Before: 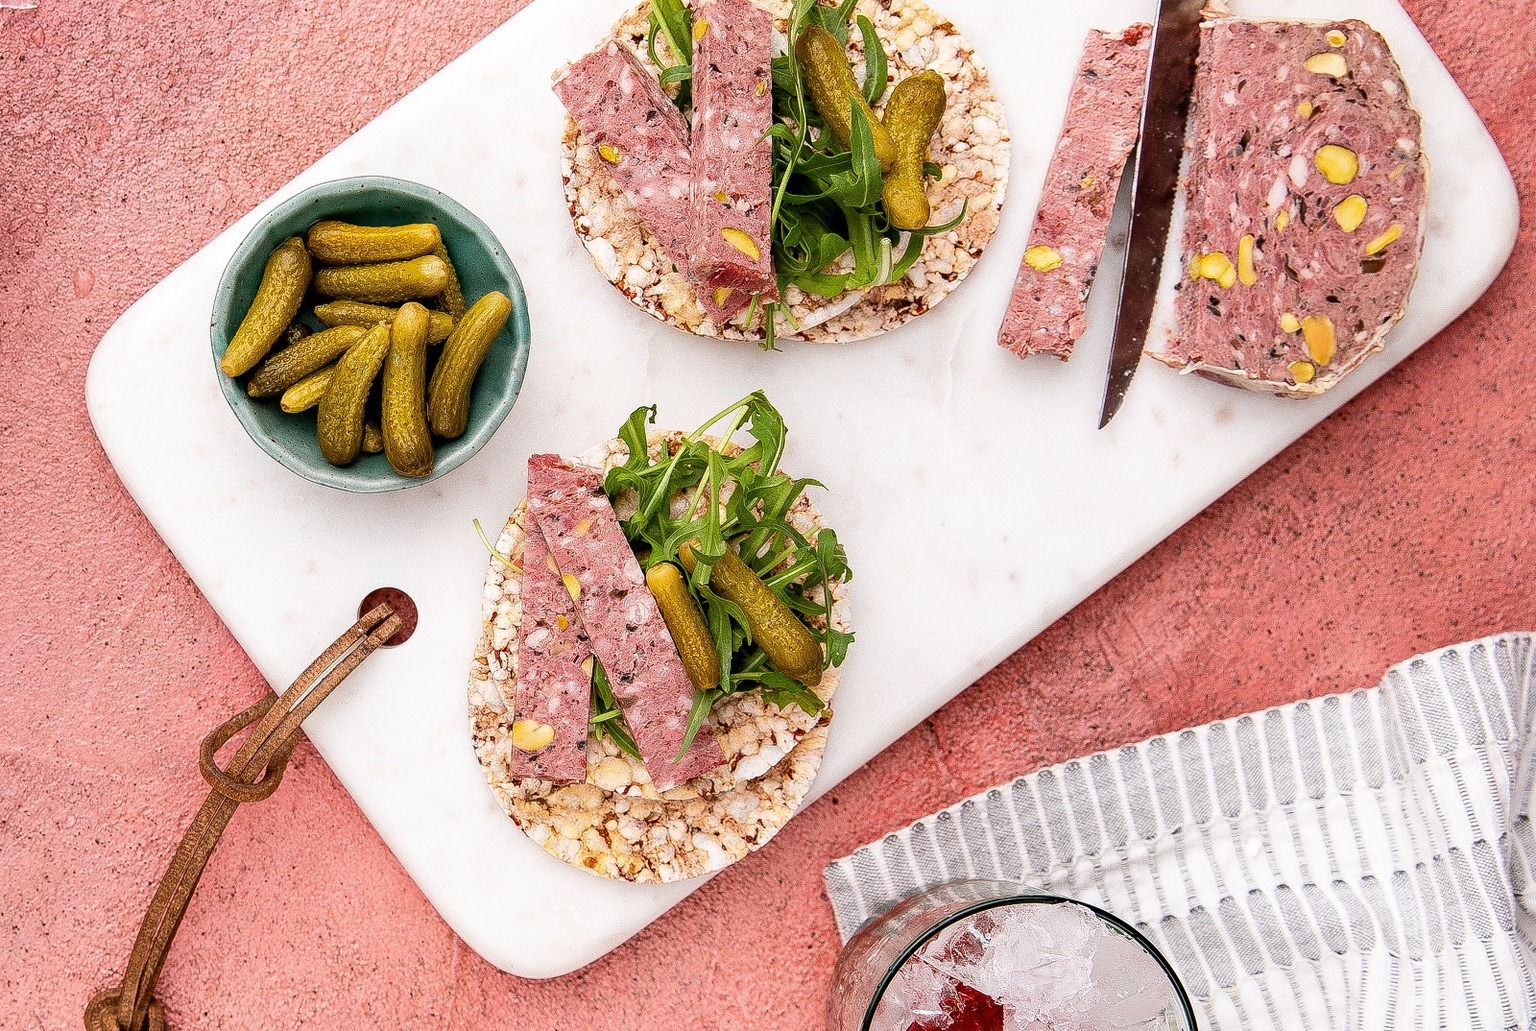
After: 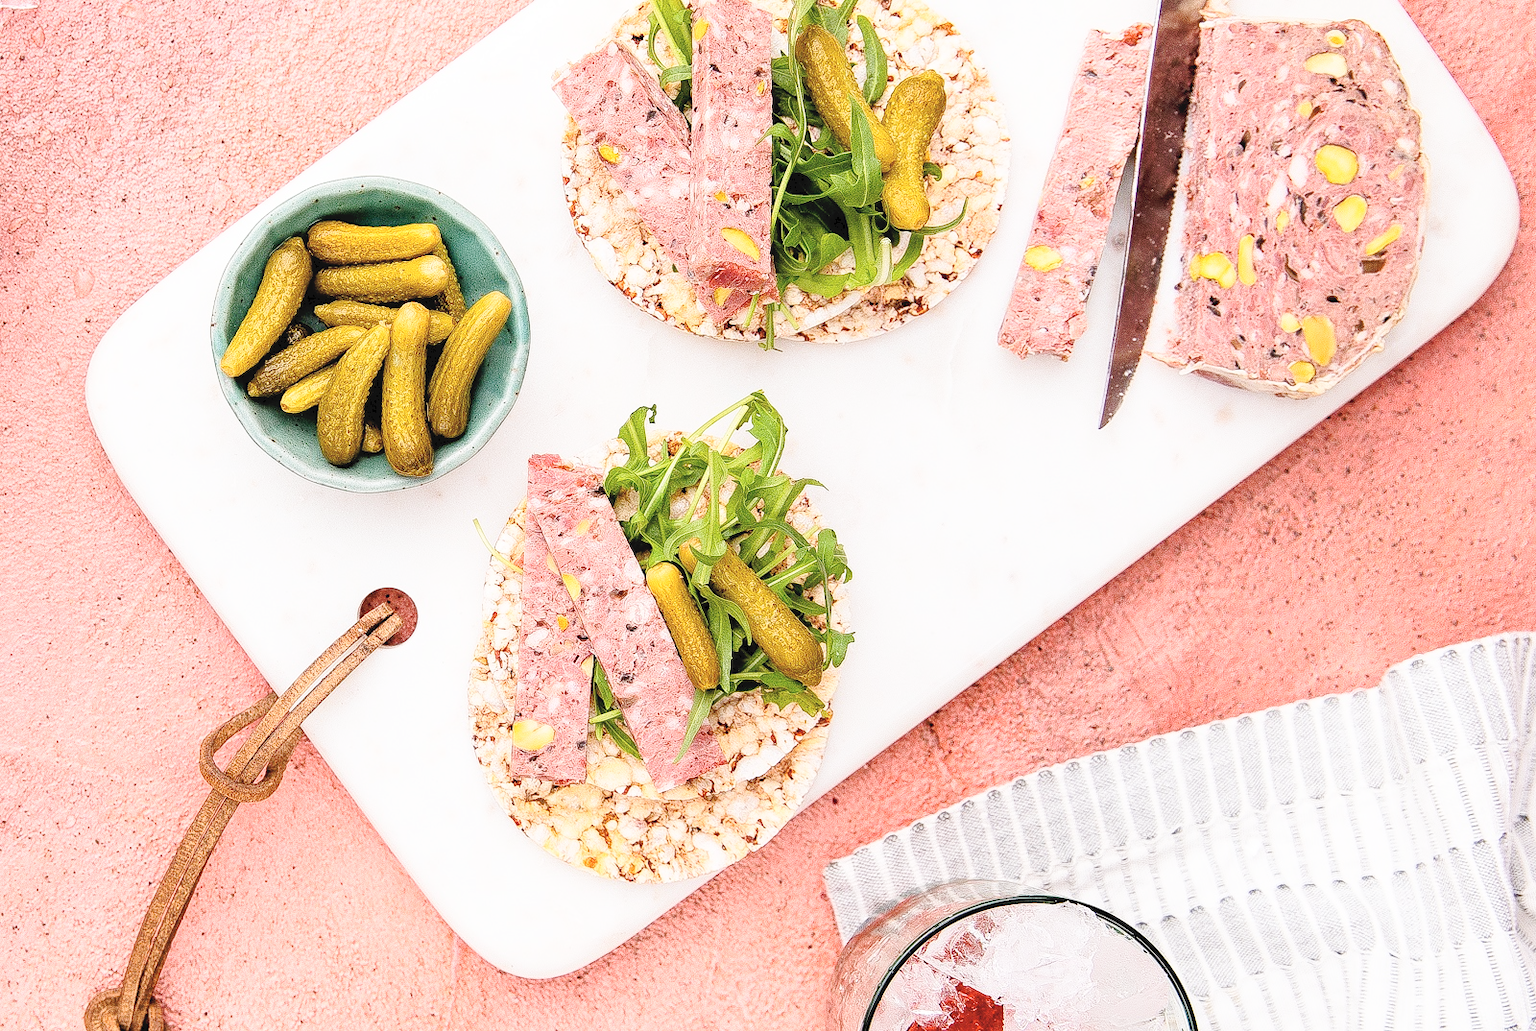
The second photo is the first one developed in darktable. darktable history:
tone equalizer: on, module defaults
tone curve: curves: ch0 [(0, 0) (0.003, 0.047) (0.011, 0.051) (0.025, 0.051) (0.044, 0.057) (0.069, 0.068) (0.1, 0.076) (0.136, 0.108) (0.177, 0.166) (0.224, 0.229) (0.277, 0.299) (0.335, 0.364) (0.399, 0.46) (0.468, 0.553) (0.543, 0.639) (0.623, 0.724) (0.709, 0.808) (0.801, 0.886) (0.898, 0.954) (1, 1)], preserve colors none
contrast brightness saturation: brightness 0.28
